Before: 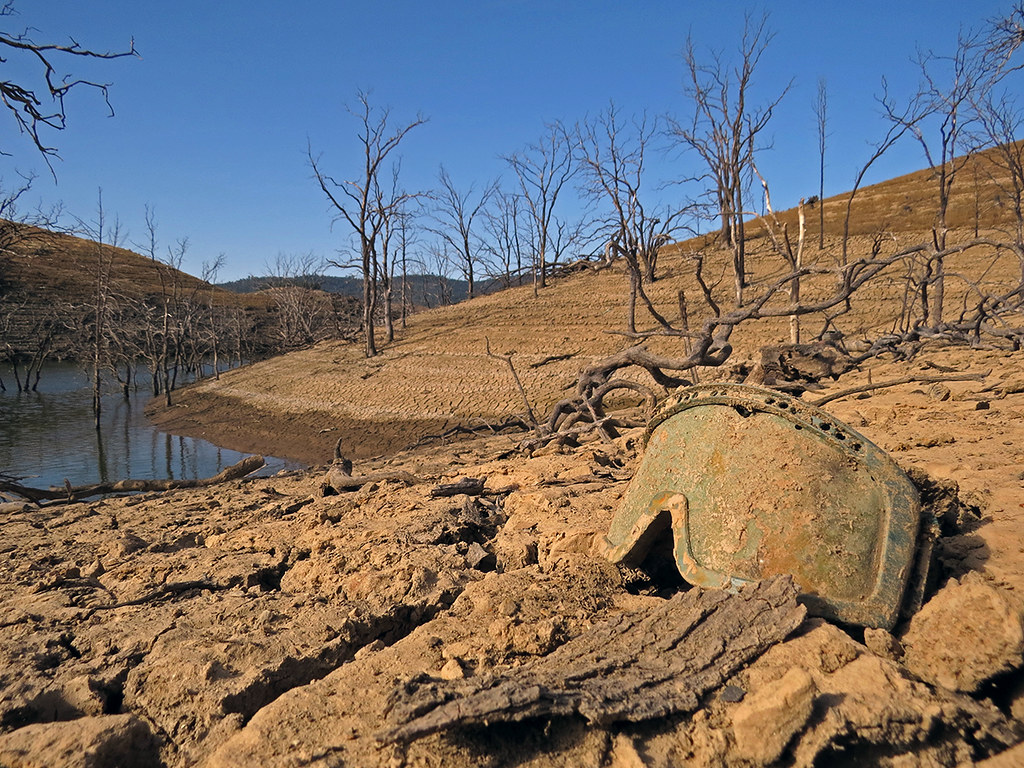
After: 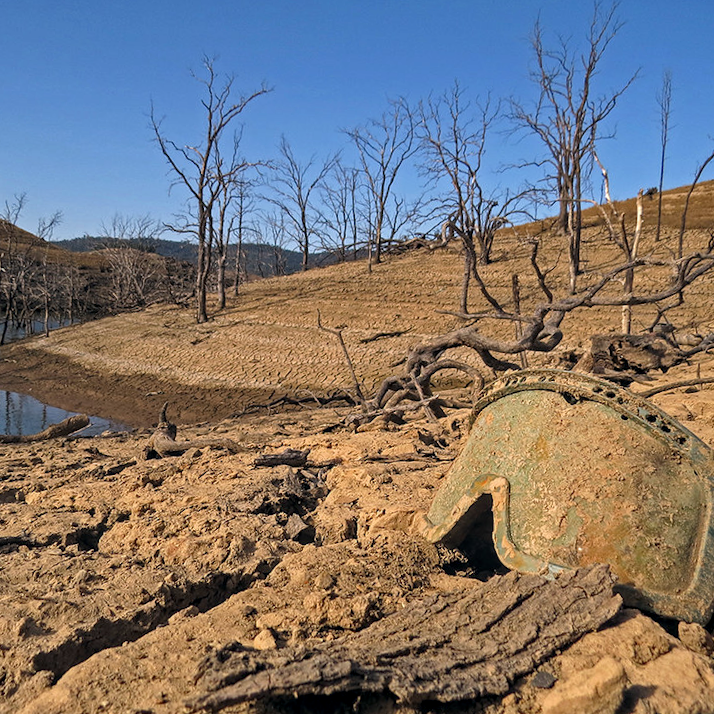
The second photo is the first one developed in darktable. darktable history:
white balance: red 0.988, blue 1.017
local contrast: on, module defaults
crop and rotate: angle -3.27°, left 14.277%, top 0.028%, right 10.766%, bottom 0.028%
